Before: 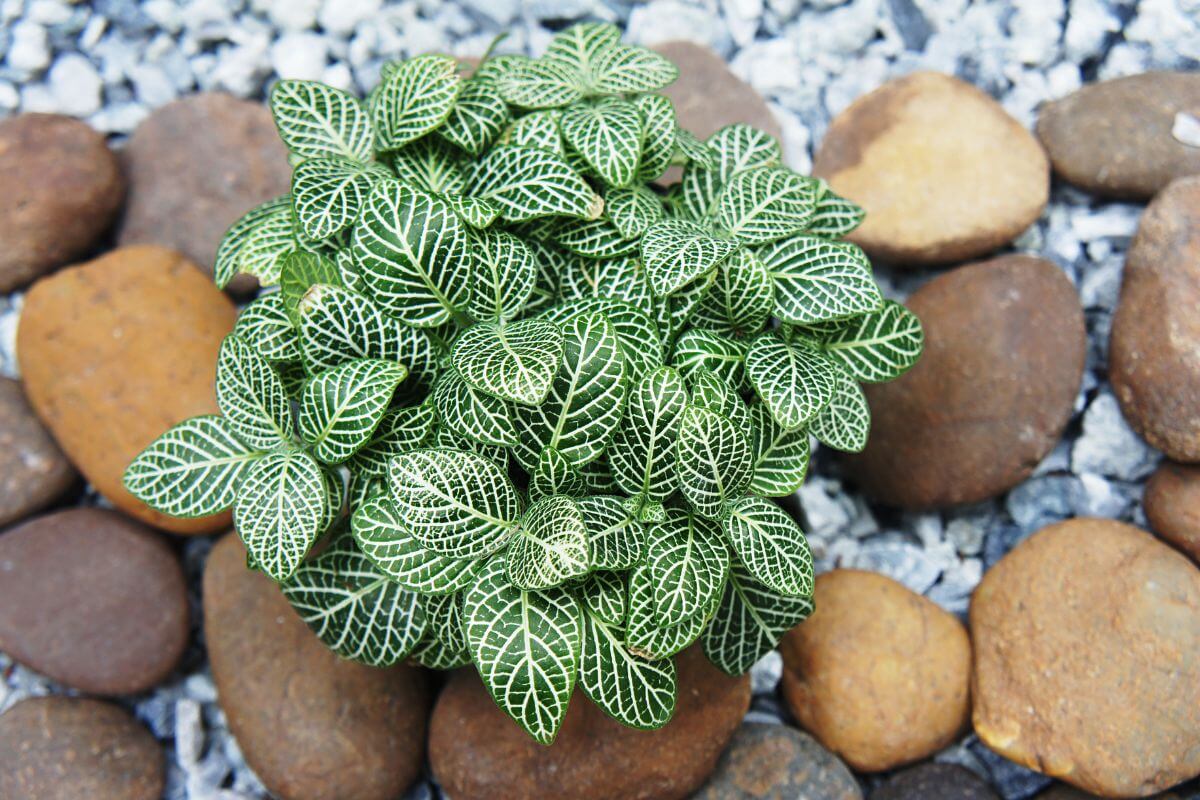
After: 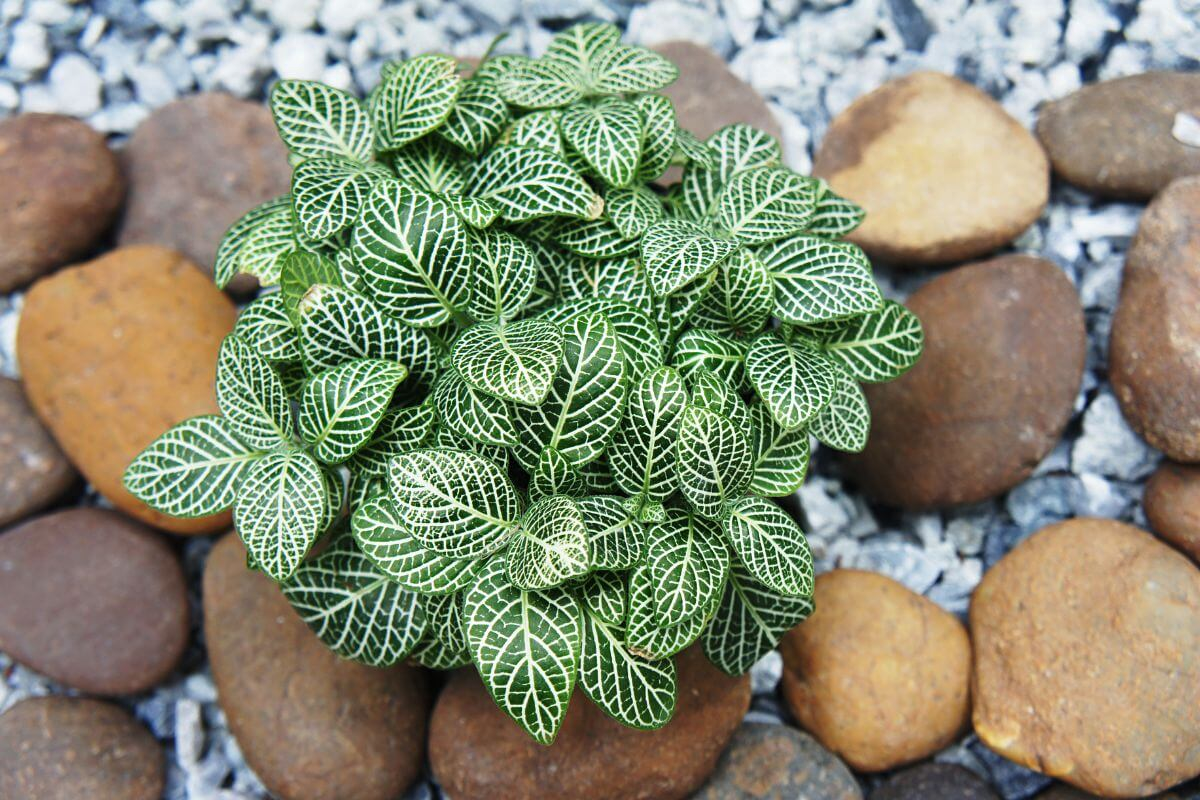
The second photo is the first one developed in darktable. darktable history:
tone equalizer: on, module defaults
shadows and highlights: shadows 48.9, highlights -41.64, soften with gaussian
